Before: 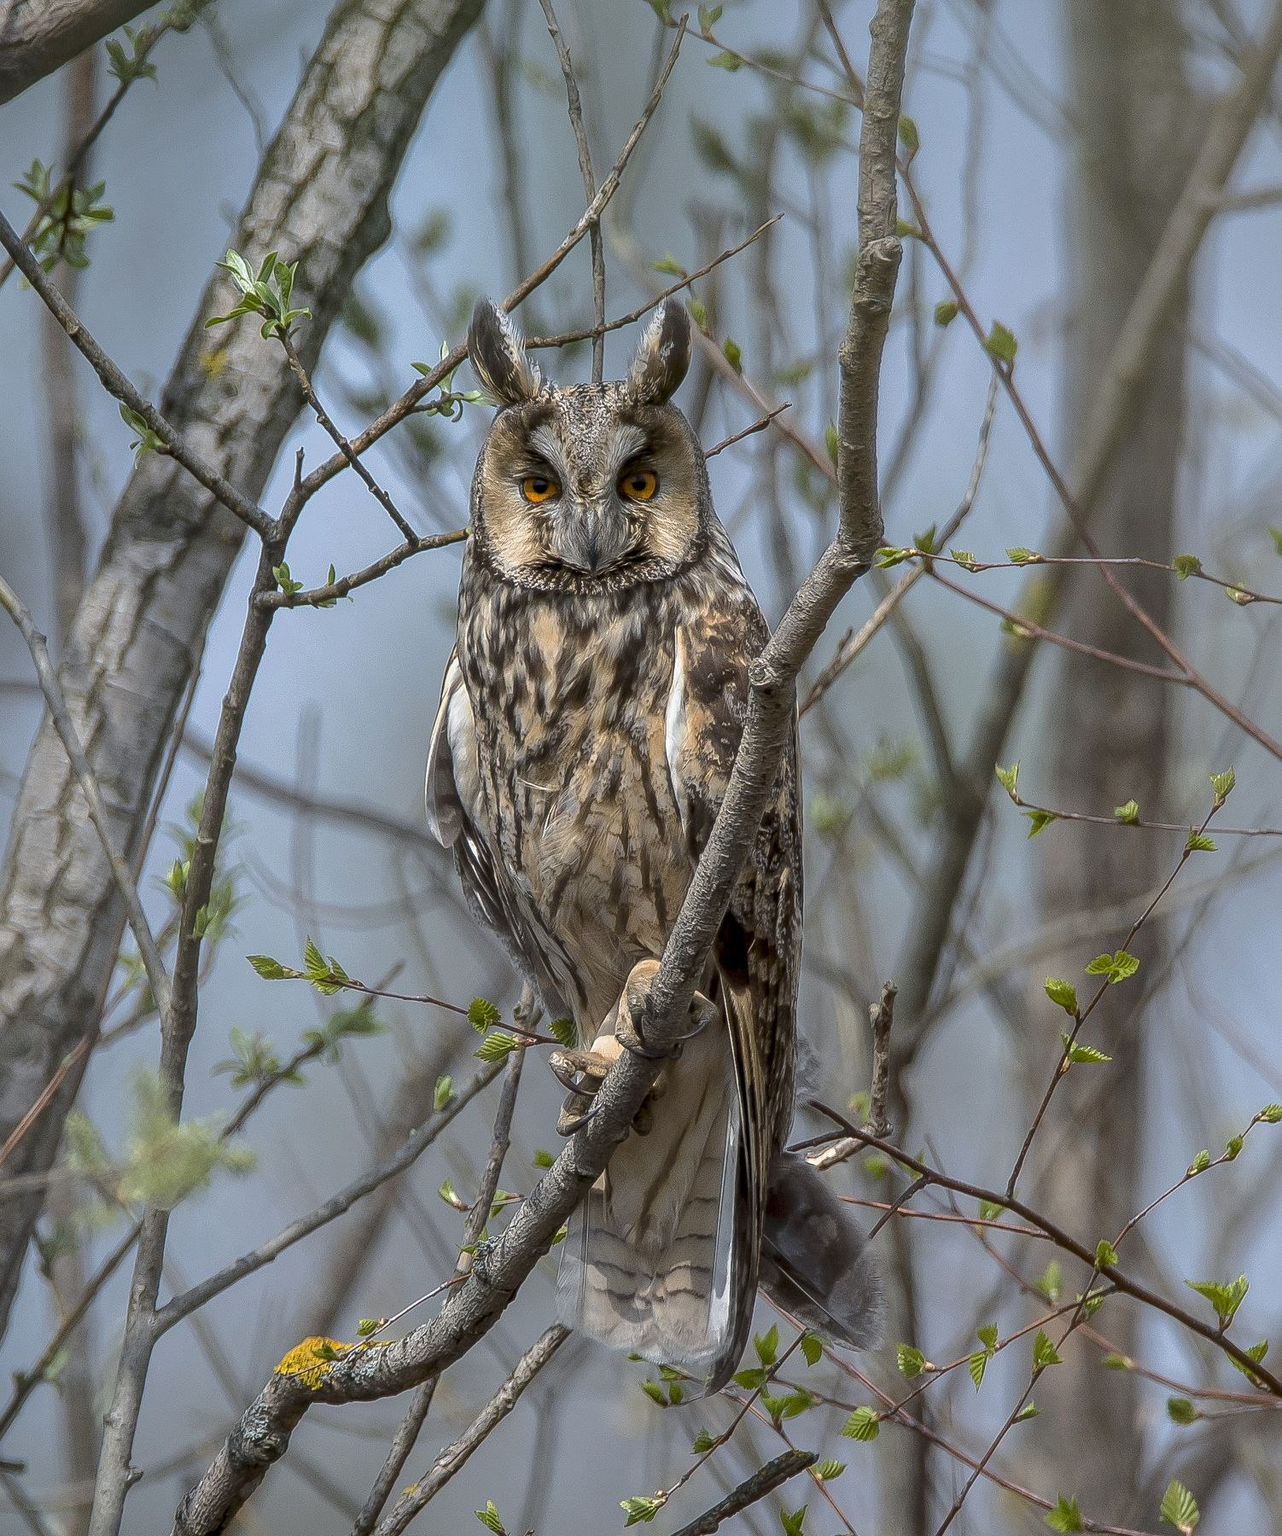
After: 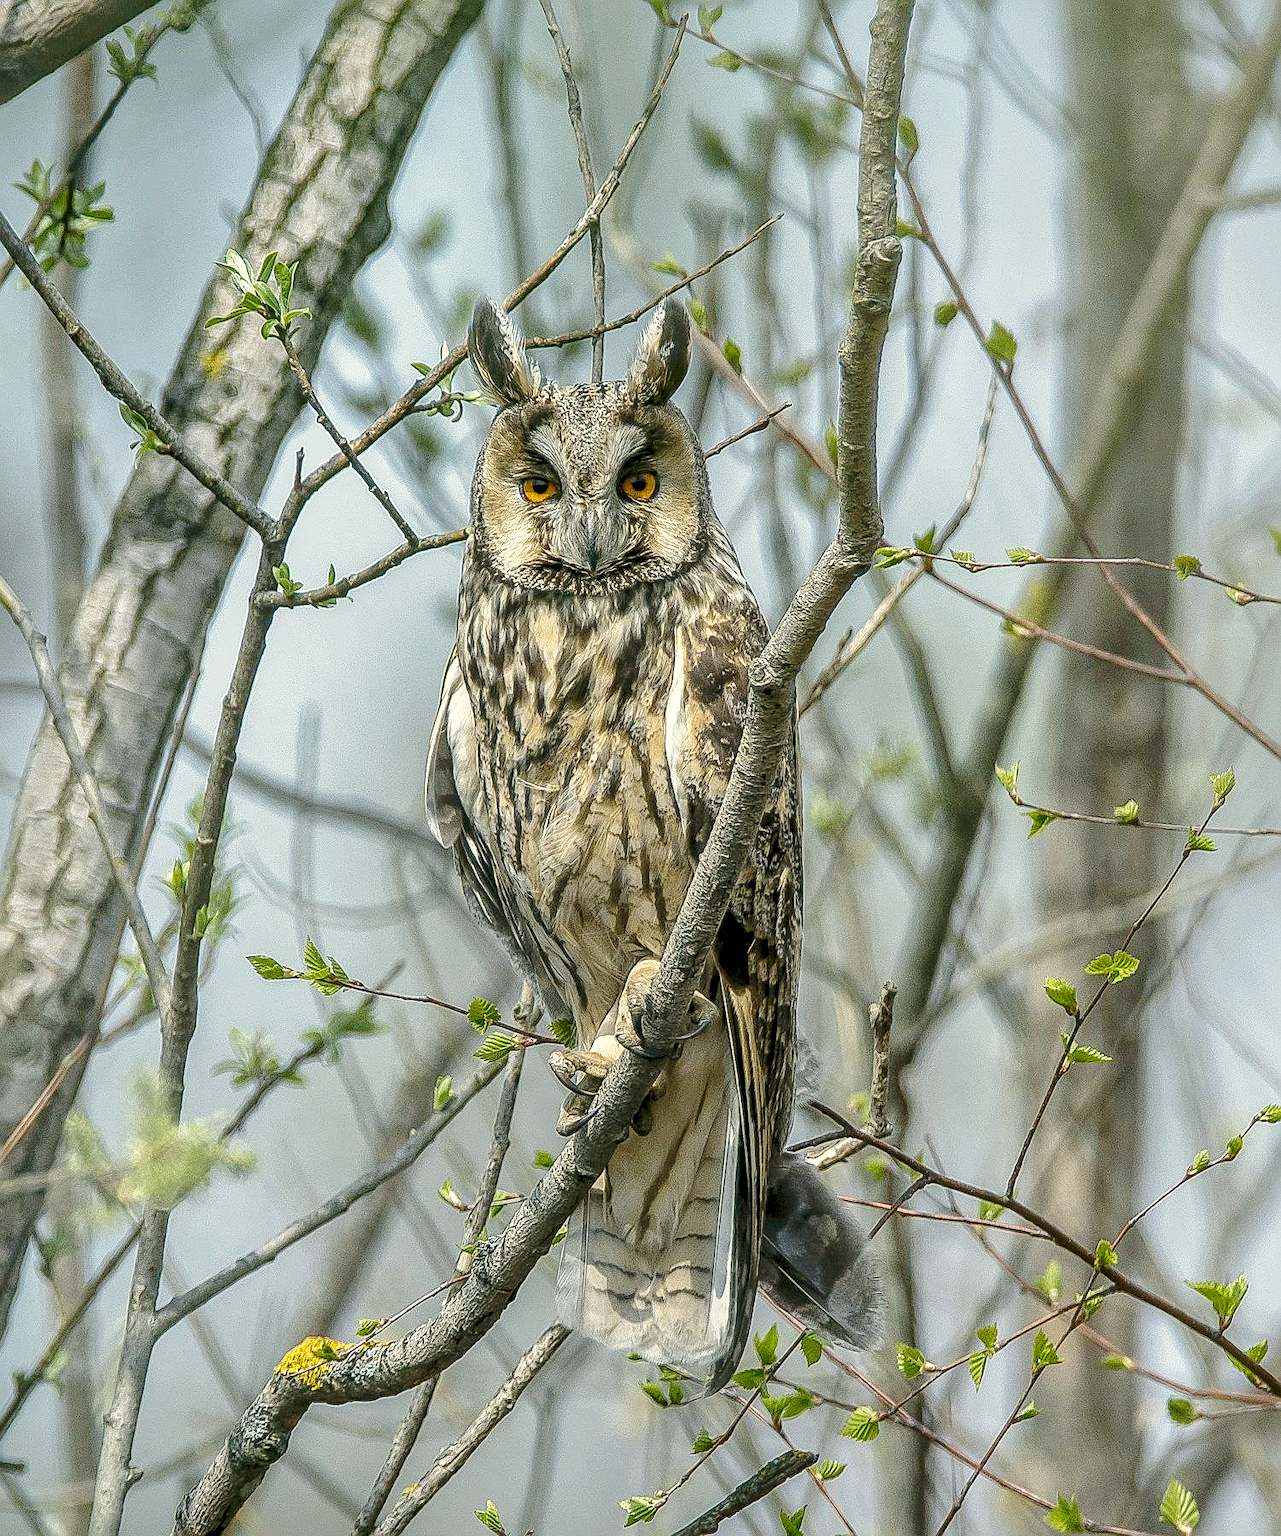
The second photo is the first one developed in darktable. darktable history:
color correction: highlights a* -0.562, highlights b* 9.28, shadows a* -9.39, shadows b* 0.569
local contrast: on, module defaults
sharpen: on, module defaults
exposure: exposure 0.232 EV, compensate highlight preservation false
base curve: curves: ch0 [(0, 0) (0.028, 0.03) (0.121, 0.232) (0.46, 0.748) (0.859, 0.968) (1, 1)], preserve colors none
shadows and highlights: on, module defaults
